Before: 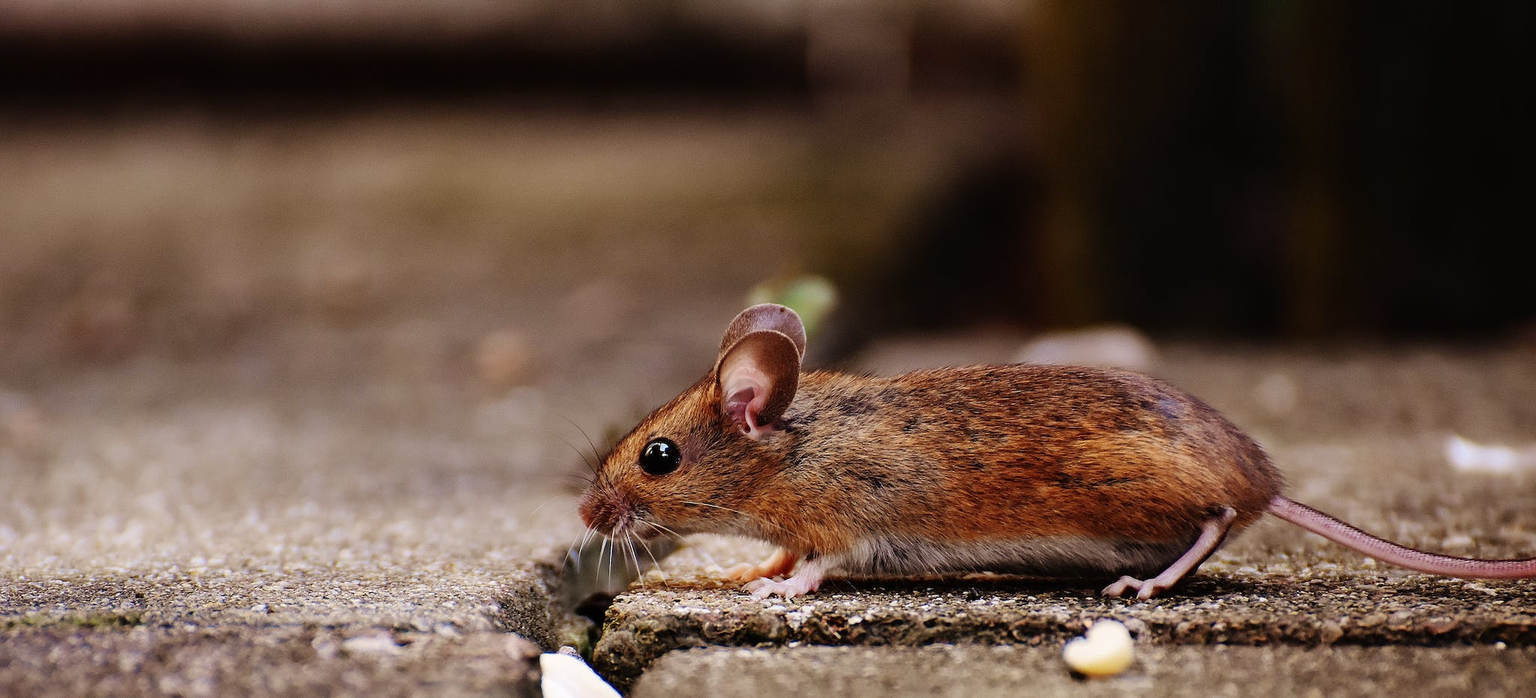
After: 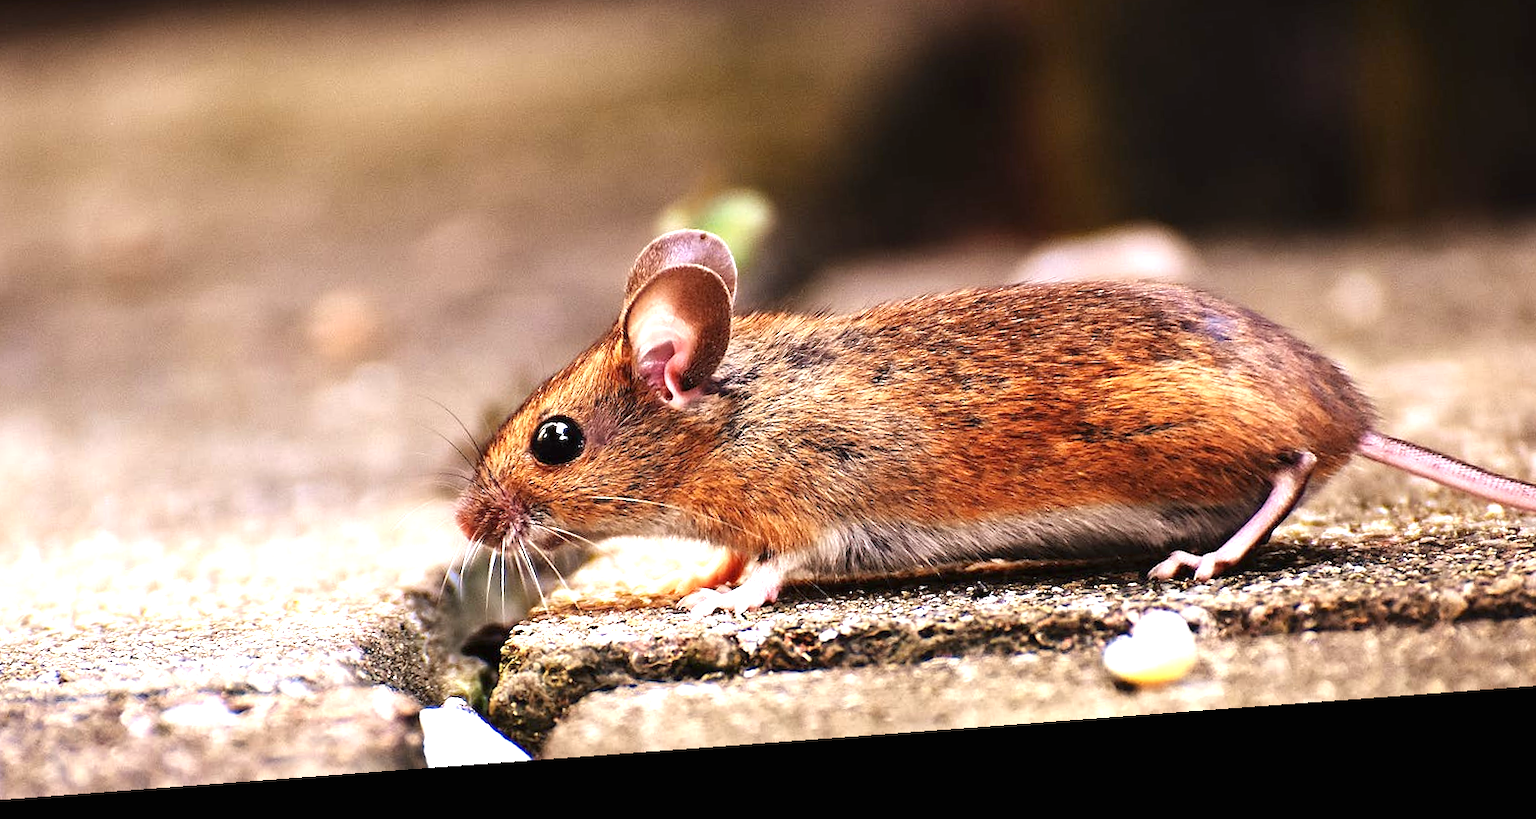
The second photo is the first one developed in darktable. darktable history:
crop: left 16.871%, top 22.857%, right 9.116%
exposure: black level correction 0, exposure 1.379 EV, compensate exposure bias true, compensate highlight preservation false
rotate and perspective: rotation -4.25°, automatic cropping off
